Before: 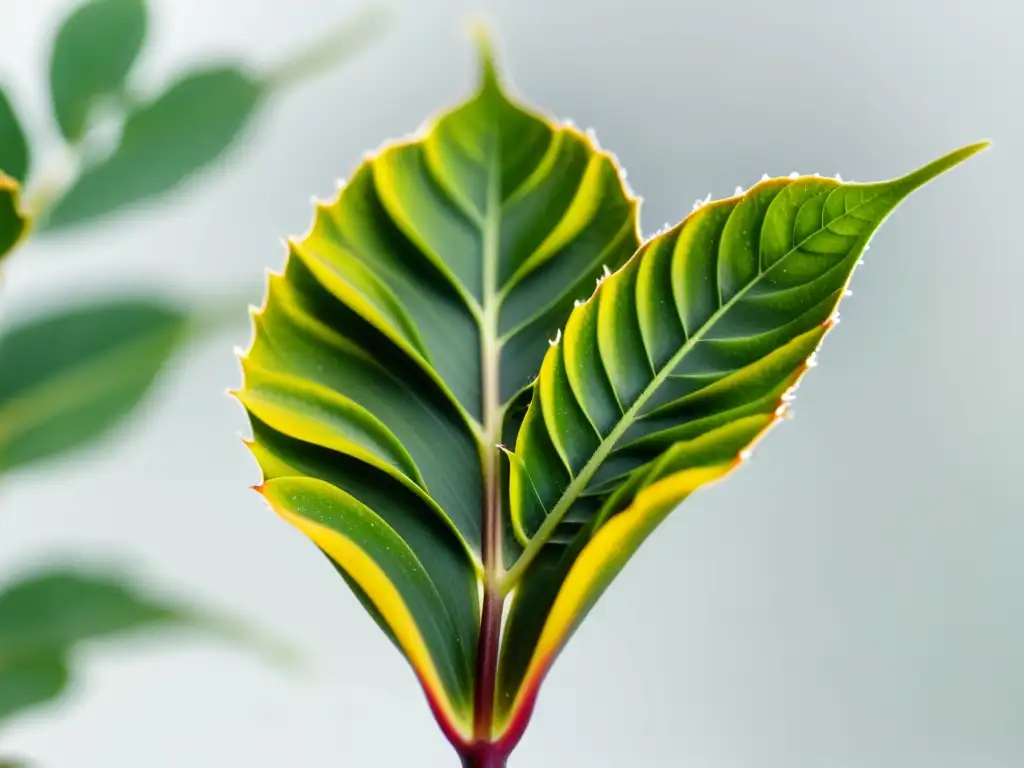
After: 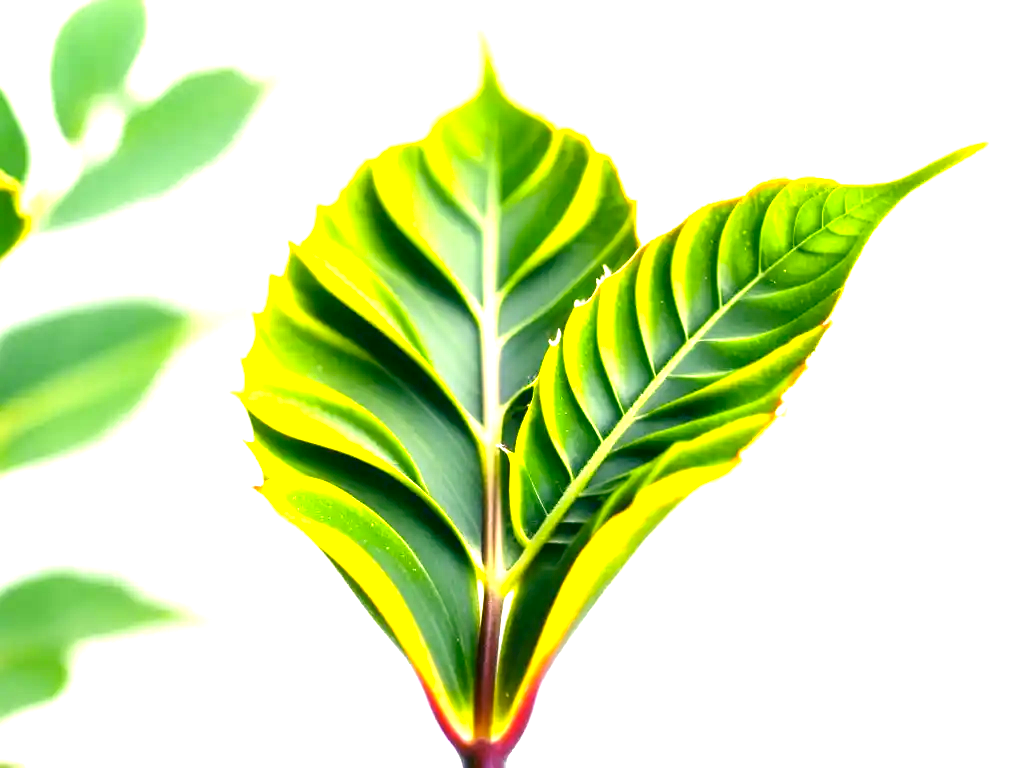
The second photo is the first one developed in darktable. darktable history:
color correction: highlights a* 5.3, highlights b* 24.26, shadows a* -15.58, shadows b* 4.02
exposure: black level correction 0, exposure 1.7 EV, compensate exposure bias true, compensate highlight preservation false
white balance: red 0.926, green 1.003, blue 1.133
